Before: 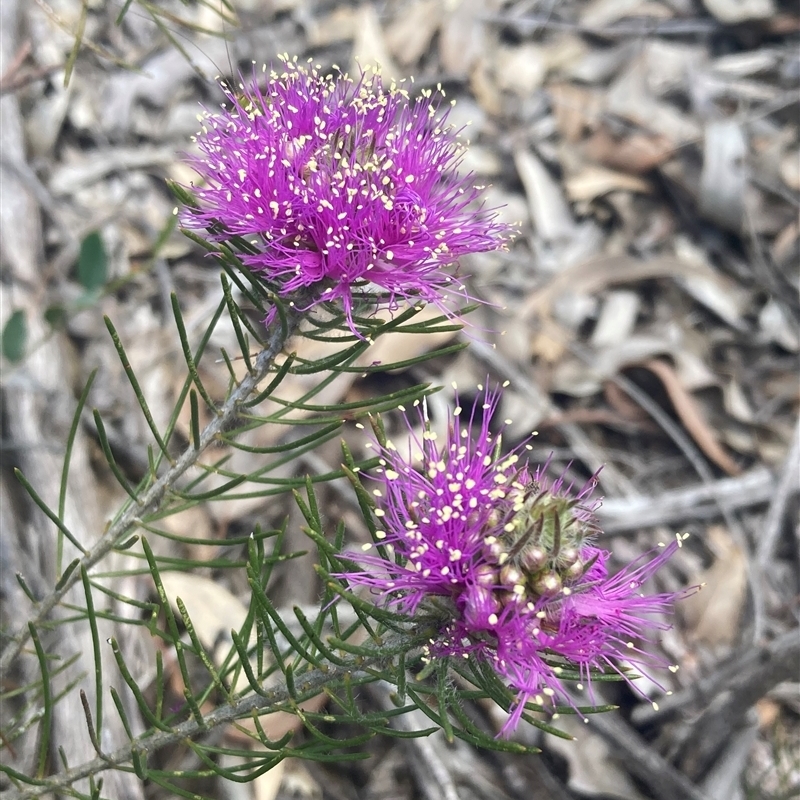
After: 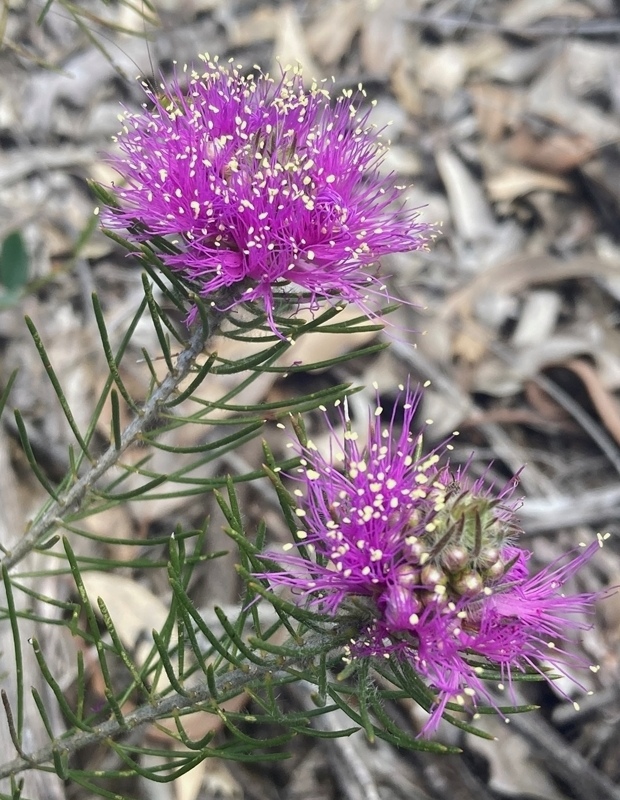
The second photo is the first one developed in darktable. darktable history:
crop: left 9.889%, right 12.572%
shadows and highlights: shadows -20.31, white point adjustment -2.02, highlights -34.99
